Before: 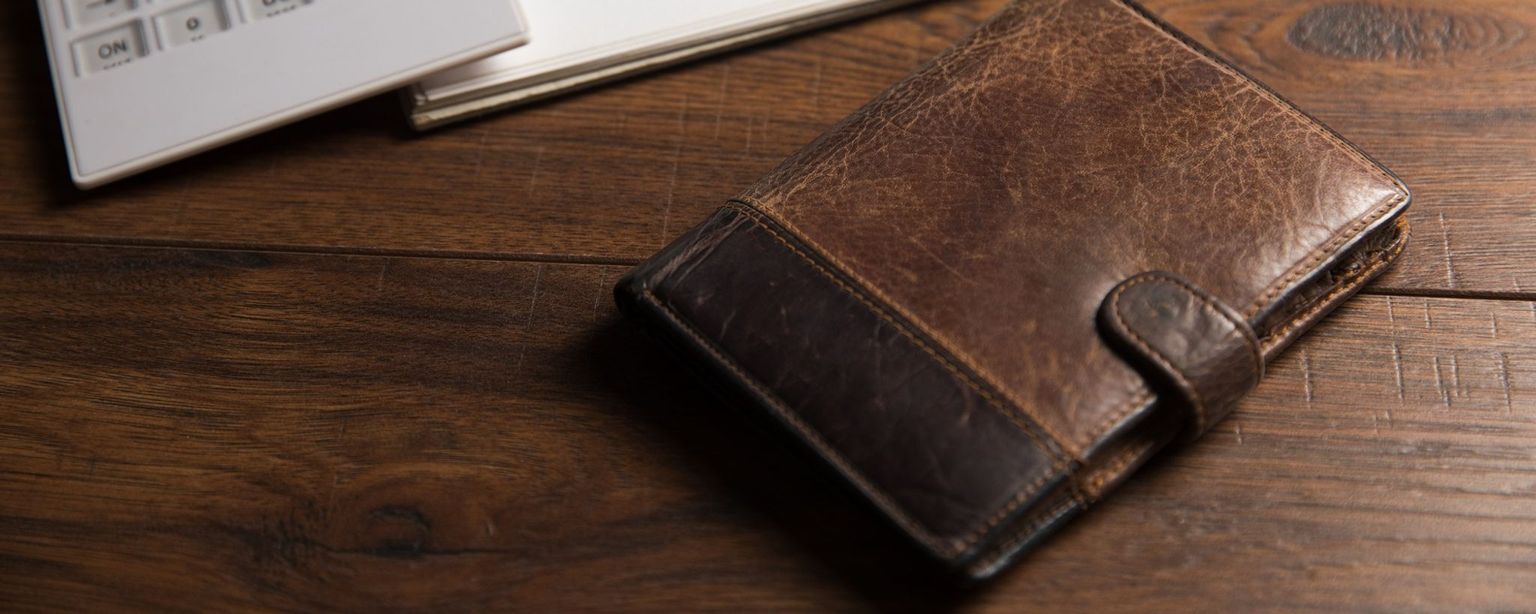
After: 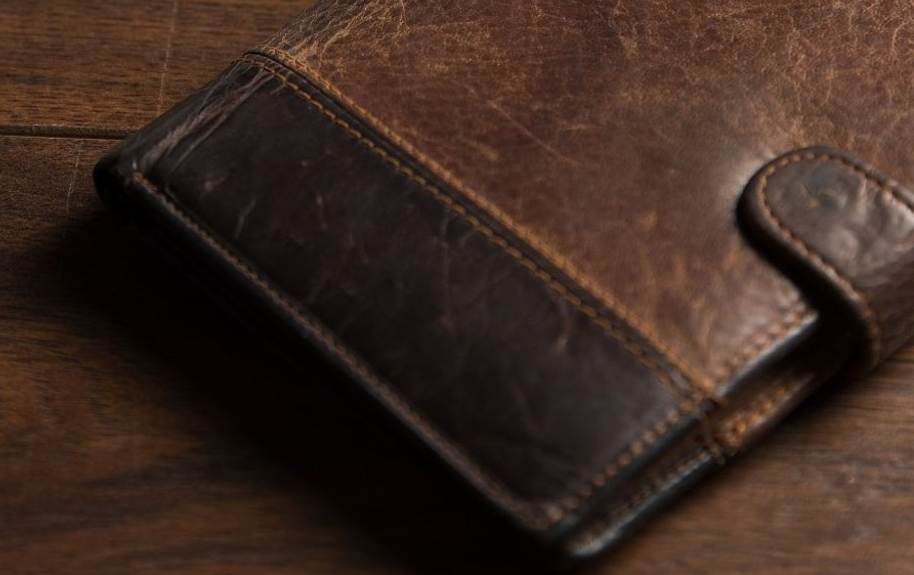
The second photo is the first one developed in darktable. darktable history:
local contrast: mode bilateral grid, contrast 20, coarseness 50, detail 102%, midtone range 0.2
crop: left 35.424%, top 26.303%, right 19.936%, bottom 3.454%
